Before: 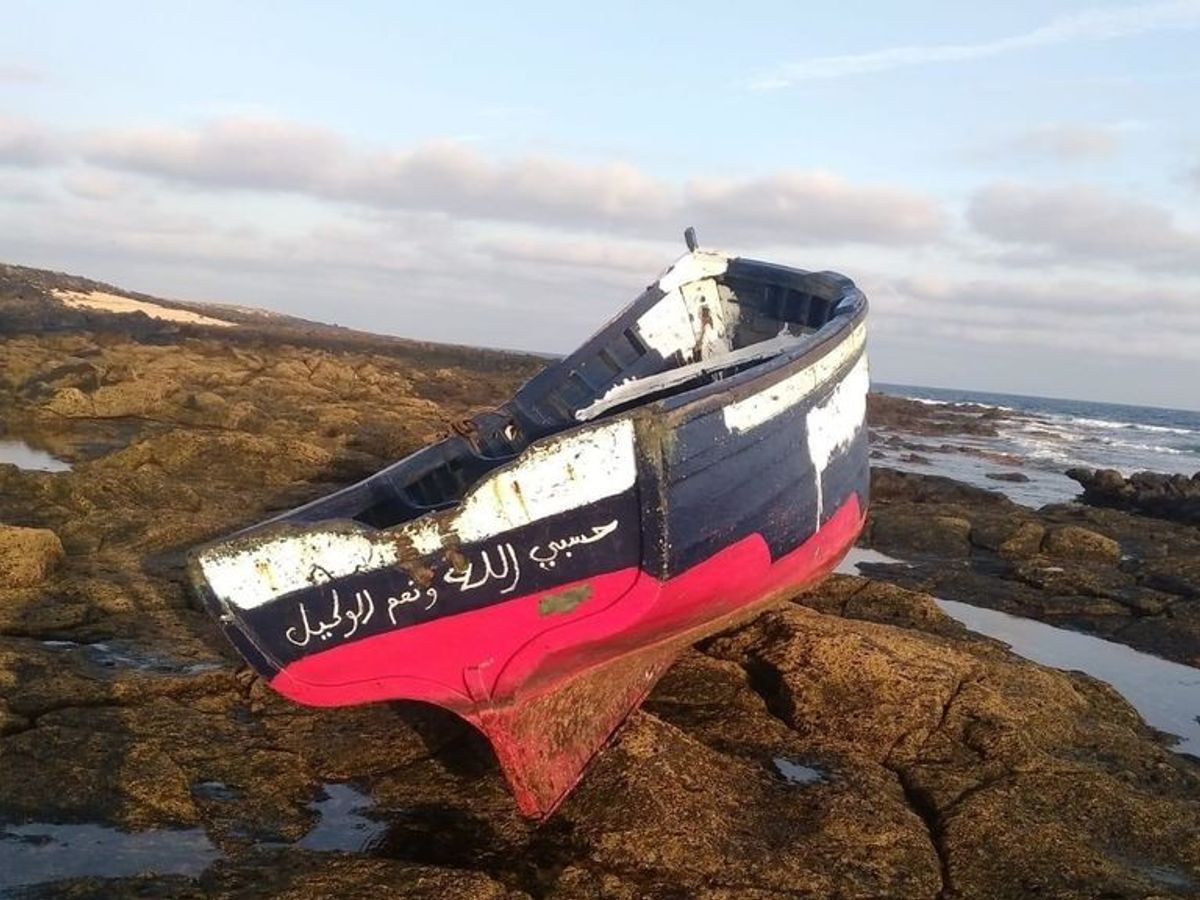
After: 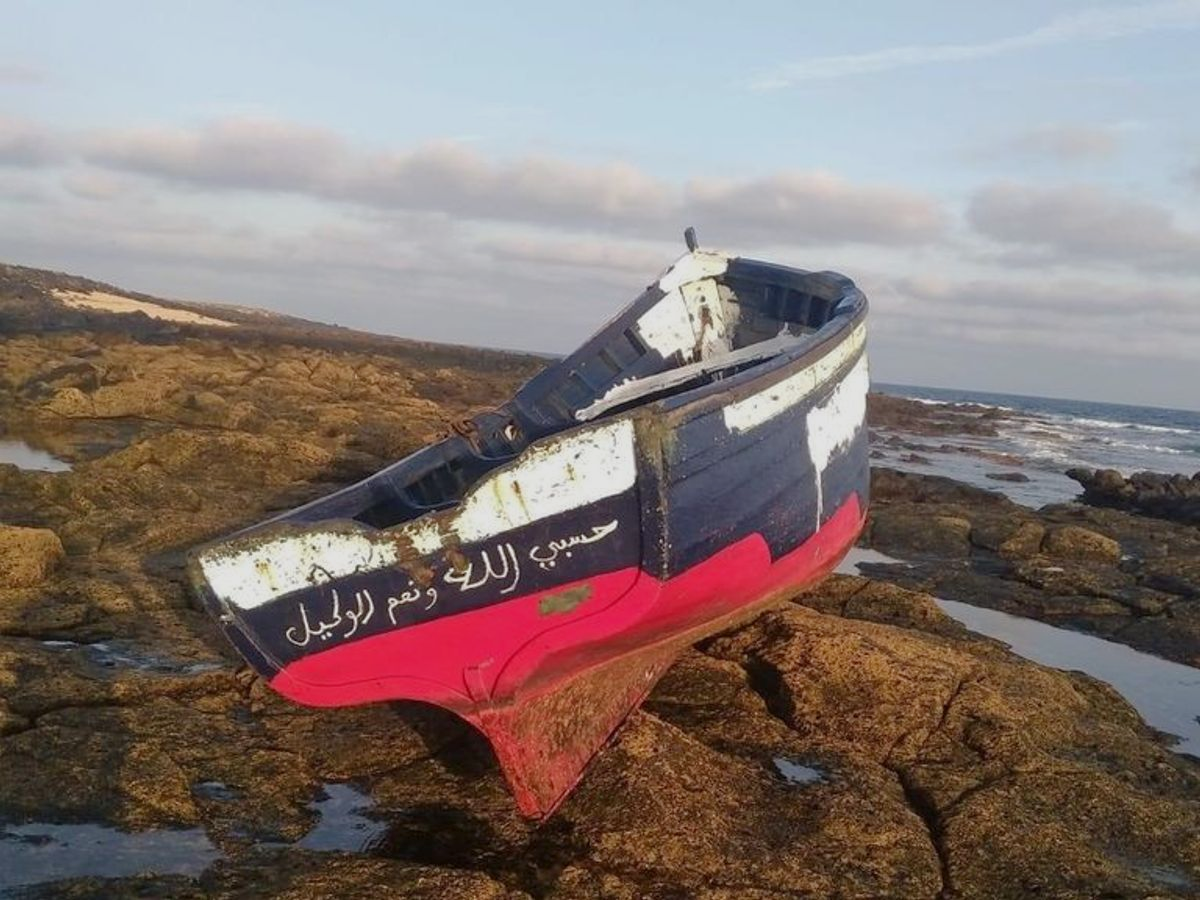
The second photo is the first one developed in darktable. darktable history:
tone equalizer: -8 EV 0.25 EV, -7 EV 0.417 EV, -6 EV 0.417 EV, -5 EV 0.25 EV, -3 EV -0.25 EV, -2 EV -0.417 EV, -1 EV -0.417 EV, +0 EV -0.25 EV, edges refinement/feathering 500, mask exposure compensation -1.57 EV, preserve details guided filter
rgb levels: preserve colors max RGB
